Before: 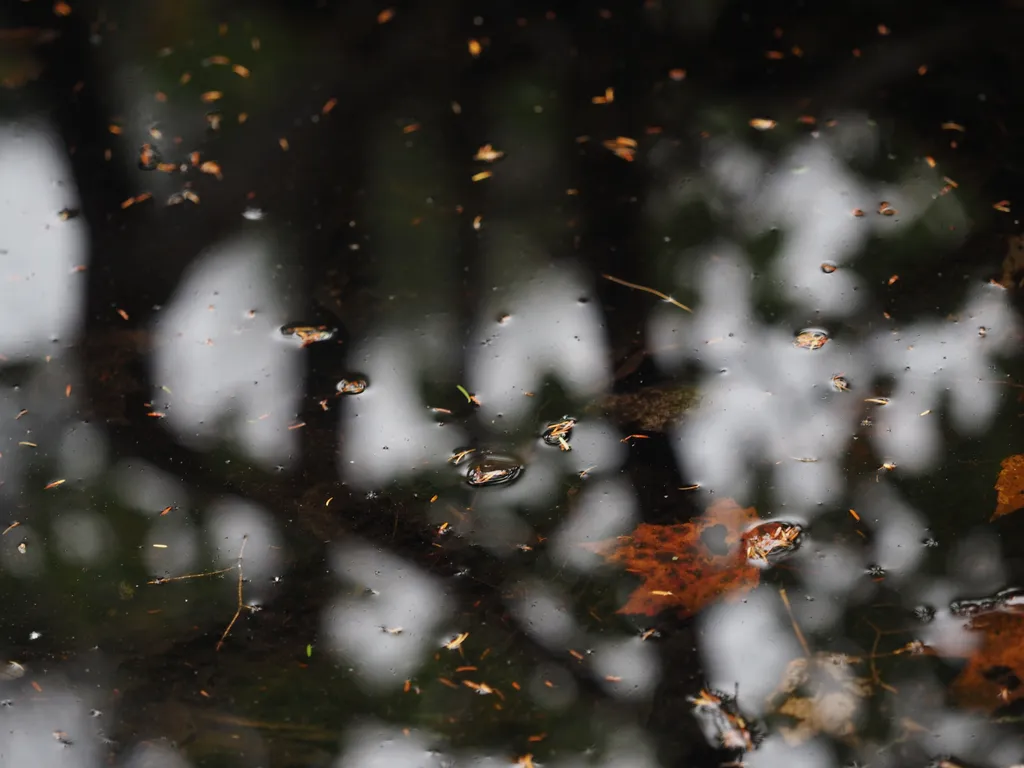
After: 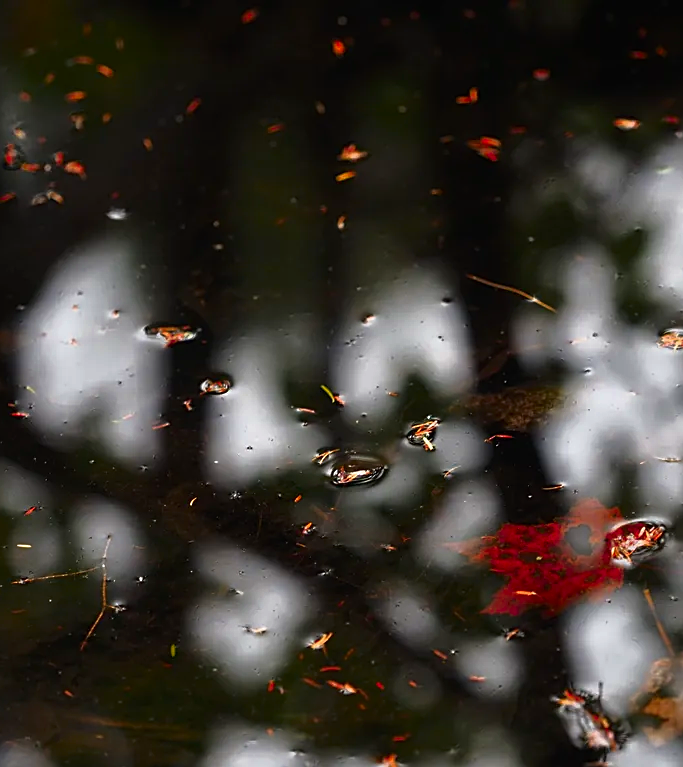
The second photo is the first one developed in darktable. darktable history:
sharpen: on, module defaults
tone curve: curves: ch0 [(0, 0) (0.48, 0.431) (0.7, 0.609) (0.864, 0.854) (1, 1)], color space Lab, independent channels
tone equalizer: -8 EV -0.423 EV, -7 EV -0.374 EV, -6 EV -0.365 EV, -5 EV -0.194 EV, -3 EV 0.204 EV, -2 EV 0.354 EV, -1 EV 0.387 EV, +0 EV 0.394 EV, edges refinement/feathering 500, mask exposure compensation -1.57 EV, preserve details no
color zones: curves: ch0 [(0.473, 0.374) (0.742, 0.784)]; ch1 [(0.354, 0.737) (0.742, 0.705)]; ch2 [(0.318, 0.421) (0.758, 0.532)]
crop and rotate: left 13.332%, right 19.967%
